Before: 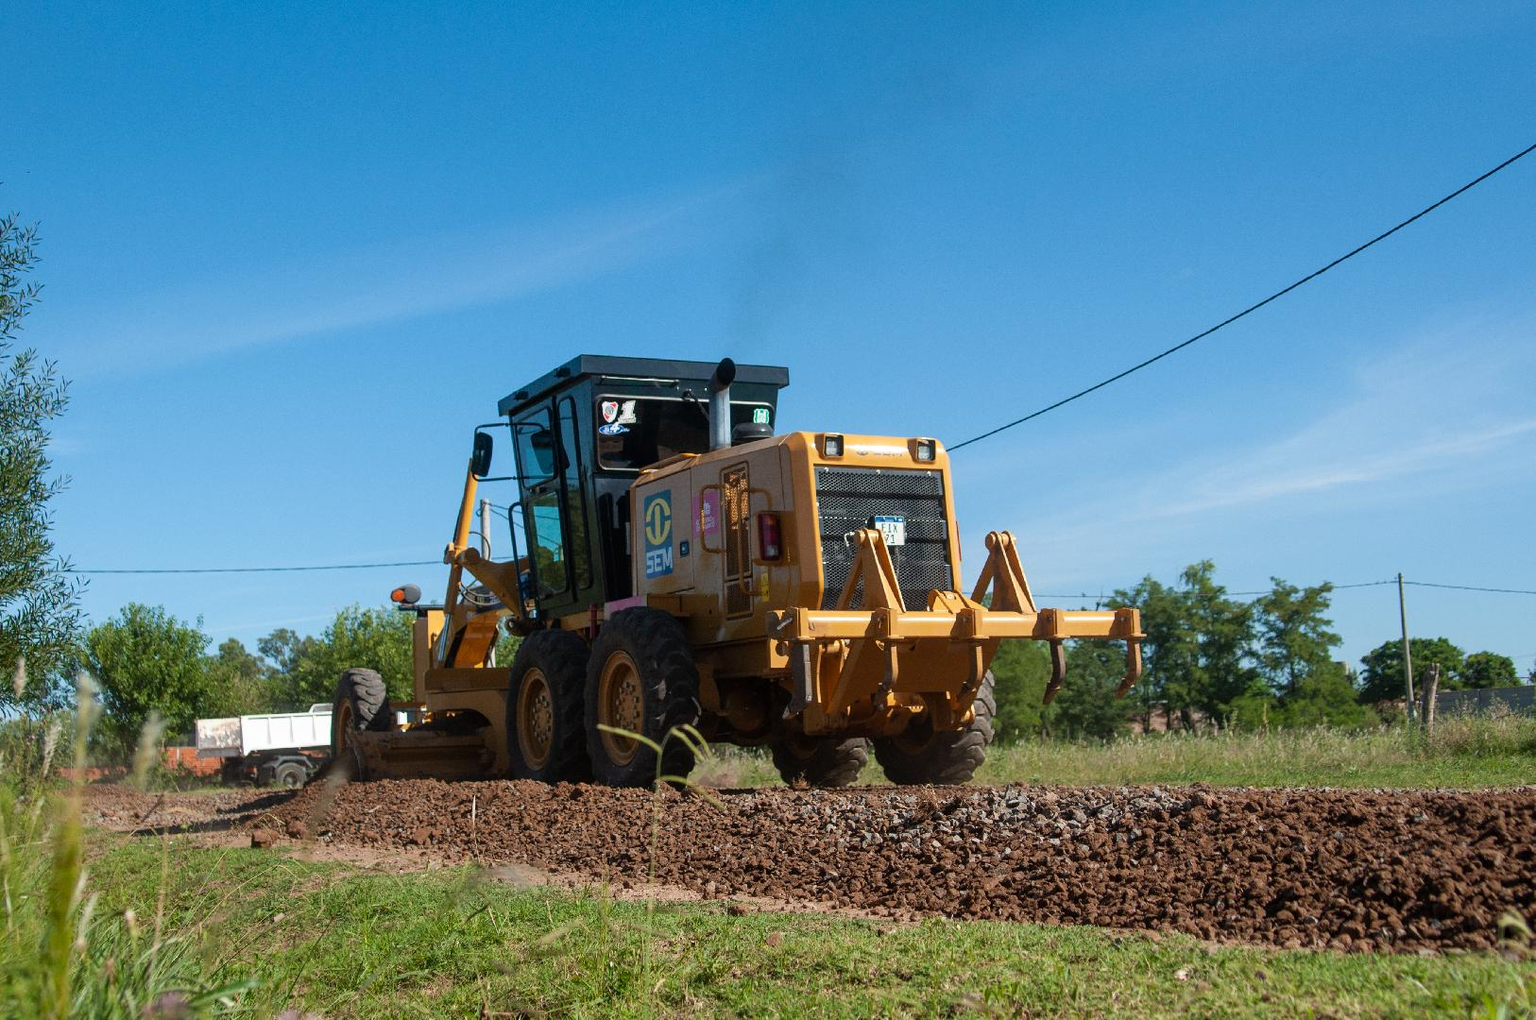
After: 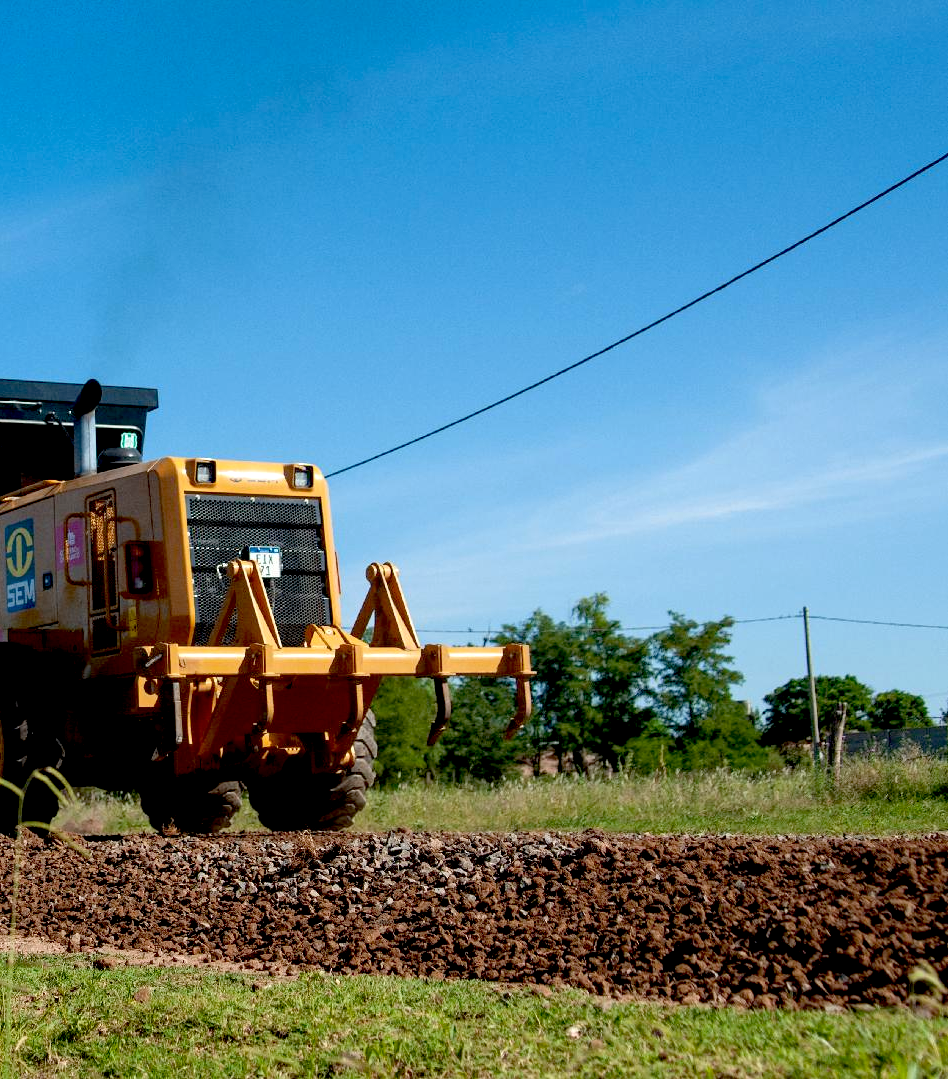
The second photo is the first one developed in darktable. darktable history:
exposure: black level correction 0.025, exposure 0.183 EV, compensate exposure bias true, compensate highlight preservation false
crop: left 41.694%
